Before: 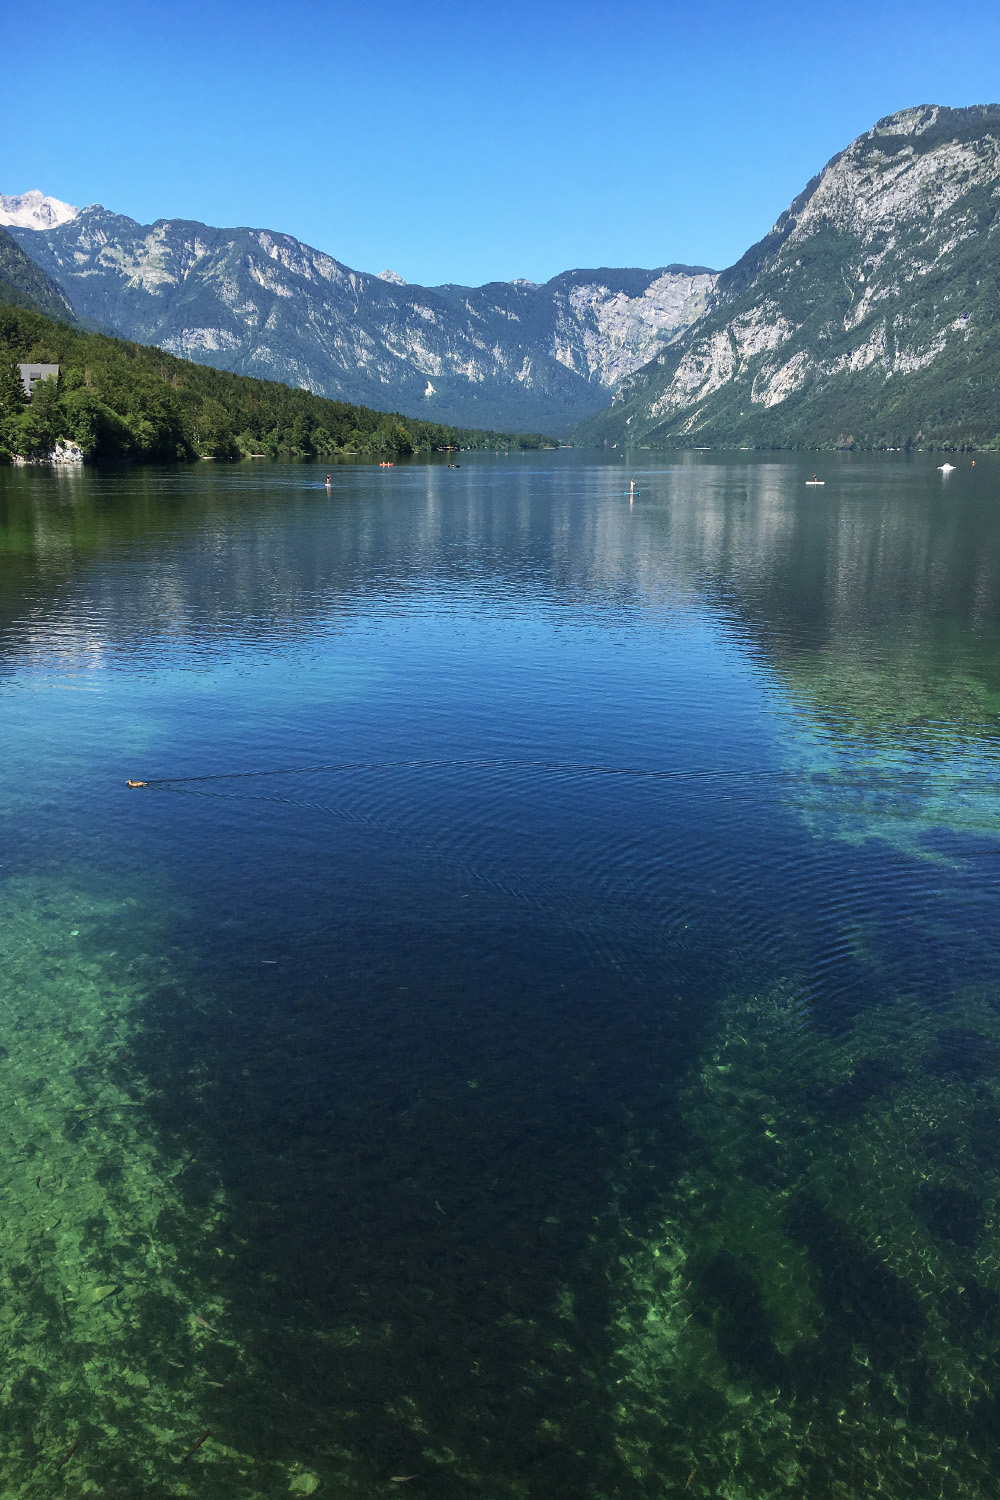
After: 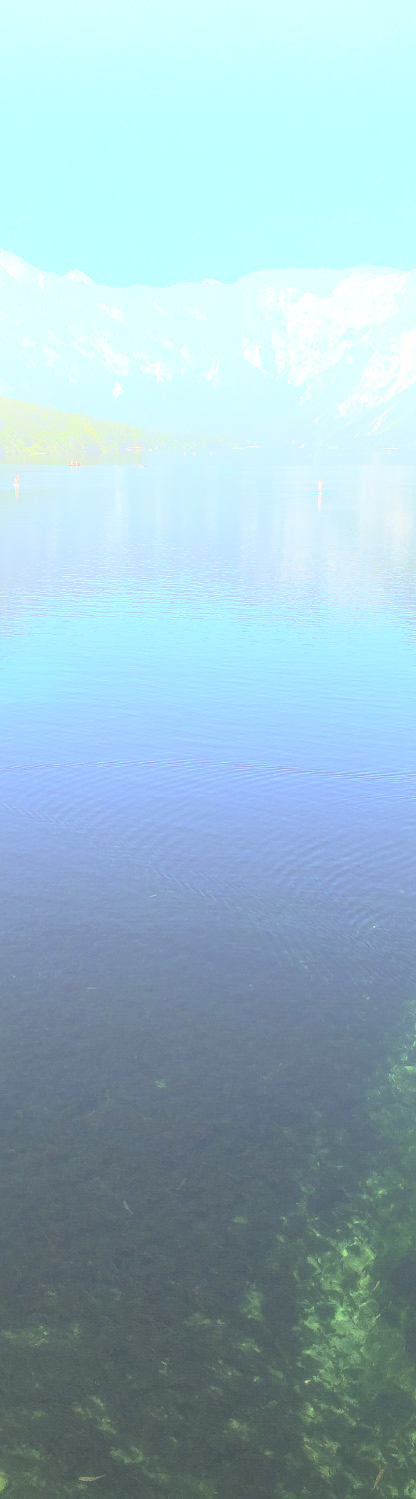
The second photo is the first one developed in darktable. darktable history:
crop: left 31.229%, right 27.105%
local contrast: mode bilateral grid, contrast 20, coarseness 50, detail 120%, midtone range 0.2
bloom: size 85%, threshold 5%, strength 85%
